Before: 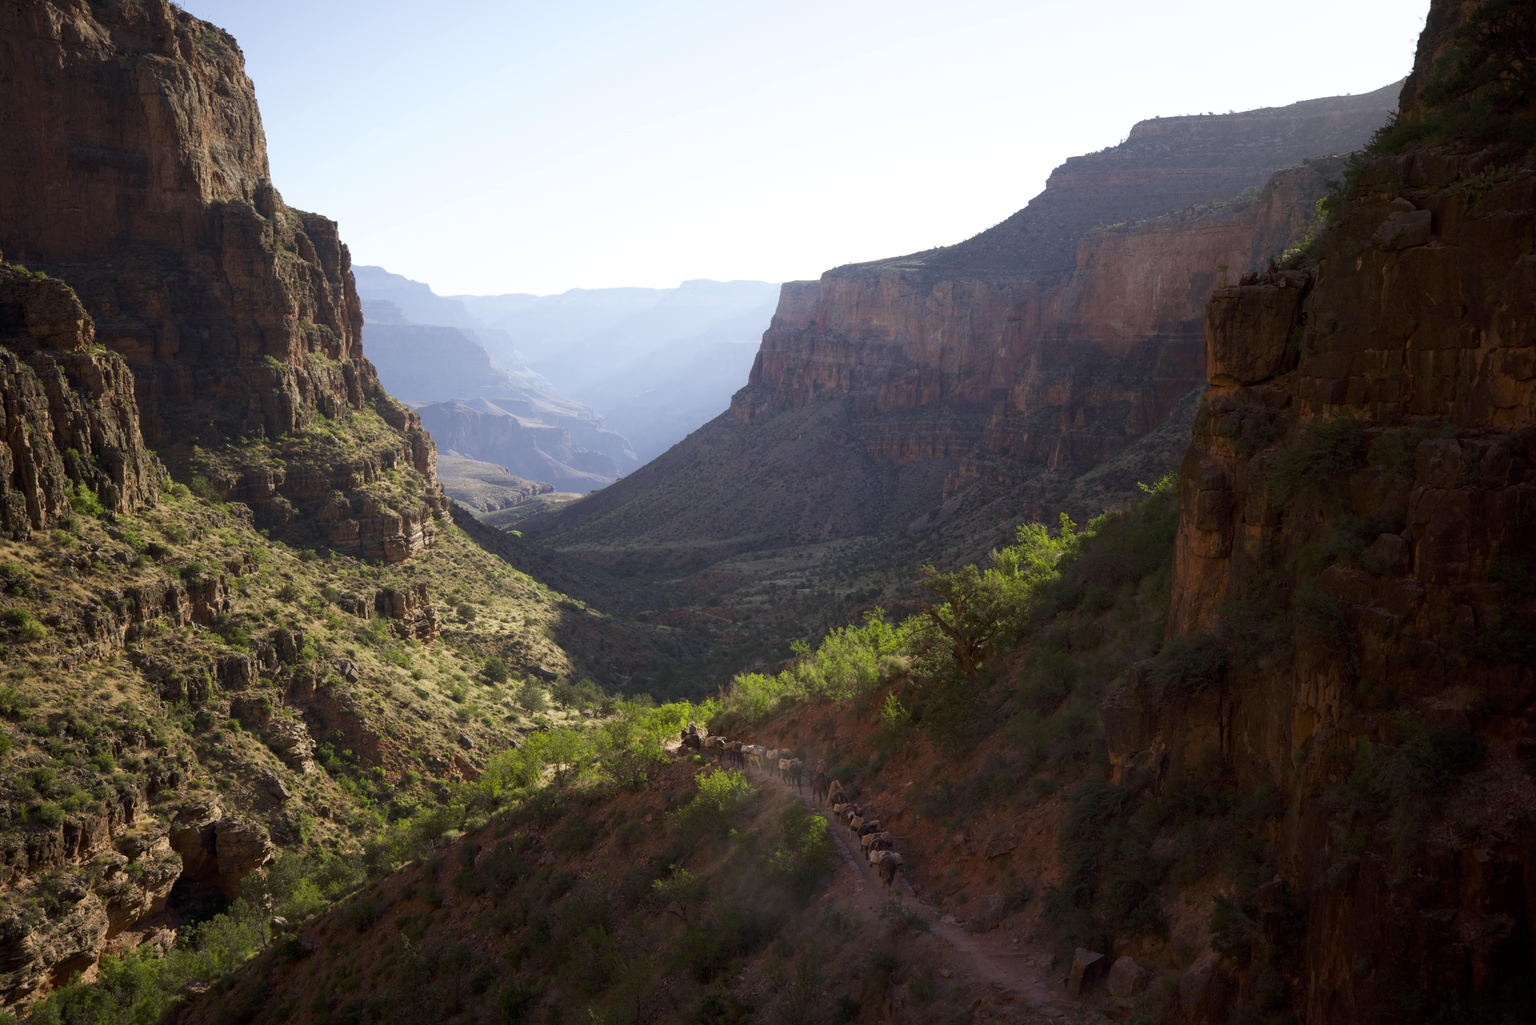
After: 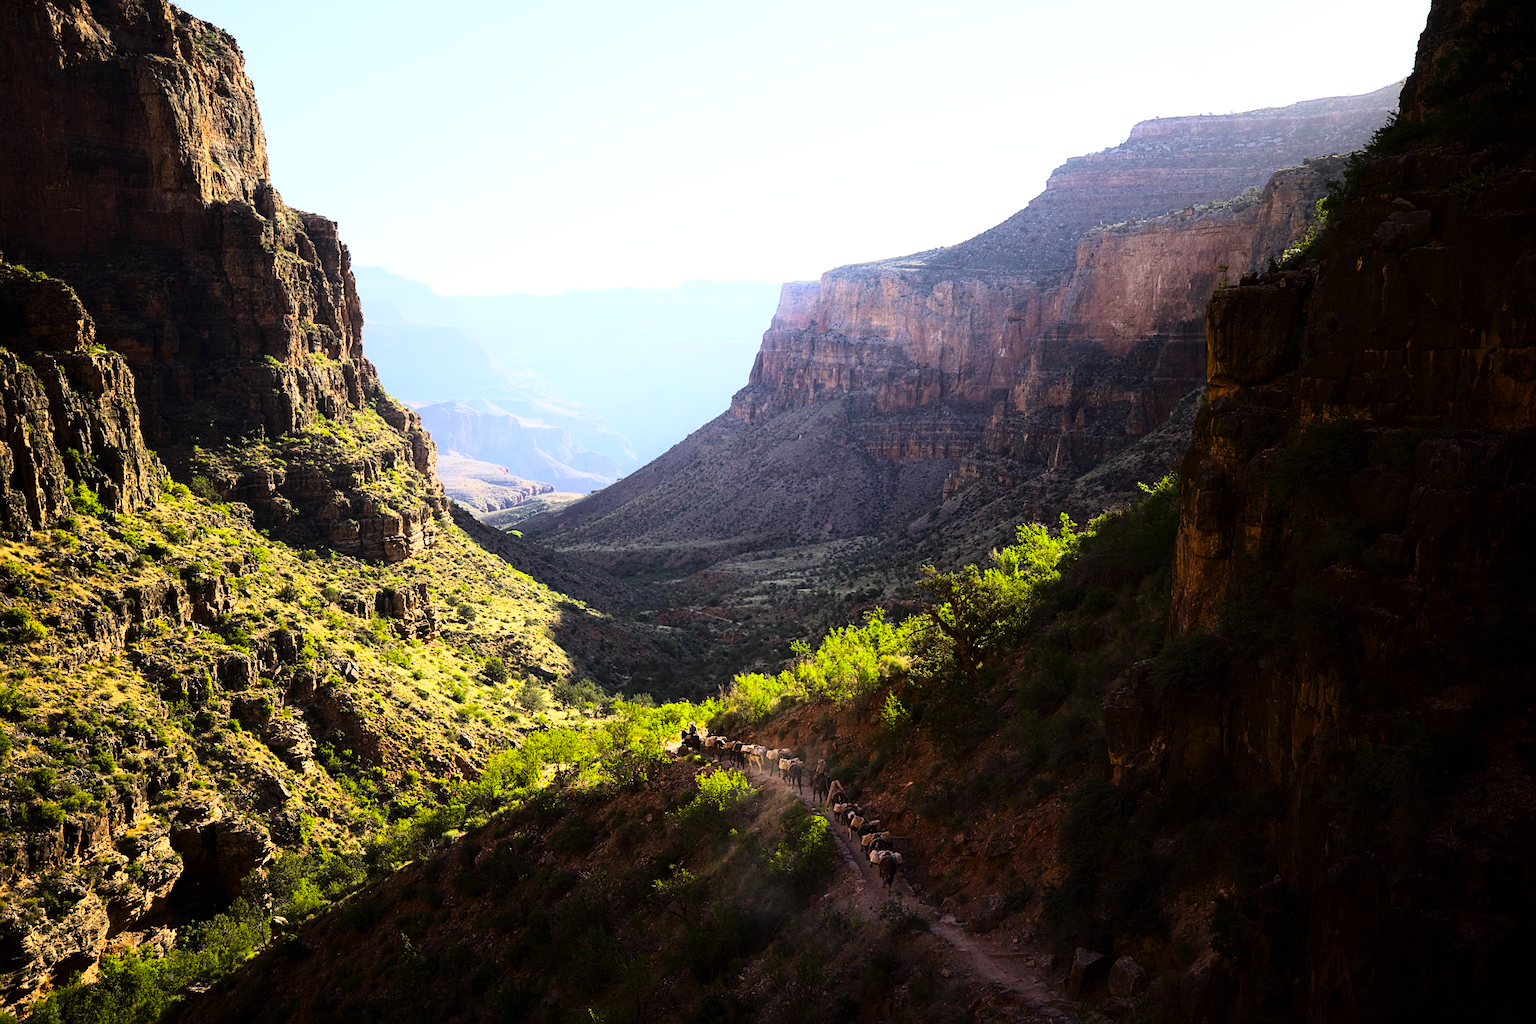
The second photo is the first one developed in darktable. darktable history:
color balance rgb: linear chroma grading › global chroma 15%, perceptual saturation grading › global saturation 30%
sharpen: on, module defaults
rgb curve: curves: ch0 [(0, 0) (0.21, 0.15) (0.24, 0.21) (0.5, 0.75) (0.75, 0.96) (0.89, 0.99) (1, 1)]; ch1 [(0, 0.02) (0.21, 0.13) (0.25, 0.2) (0.5, 0.67) (0.75, 0.9) (0.89, 0.97) (1, 1)]; ch2 [(0, 0.02) (0.21, 0.13) (0.25, 0.2) (0.5, 0.67) (0.75, 0.9) (0.89, 0.97) (1, 1)], compensate middle gray true
